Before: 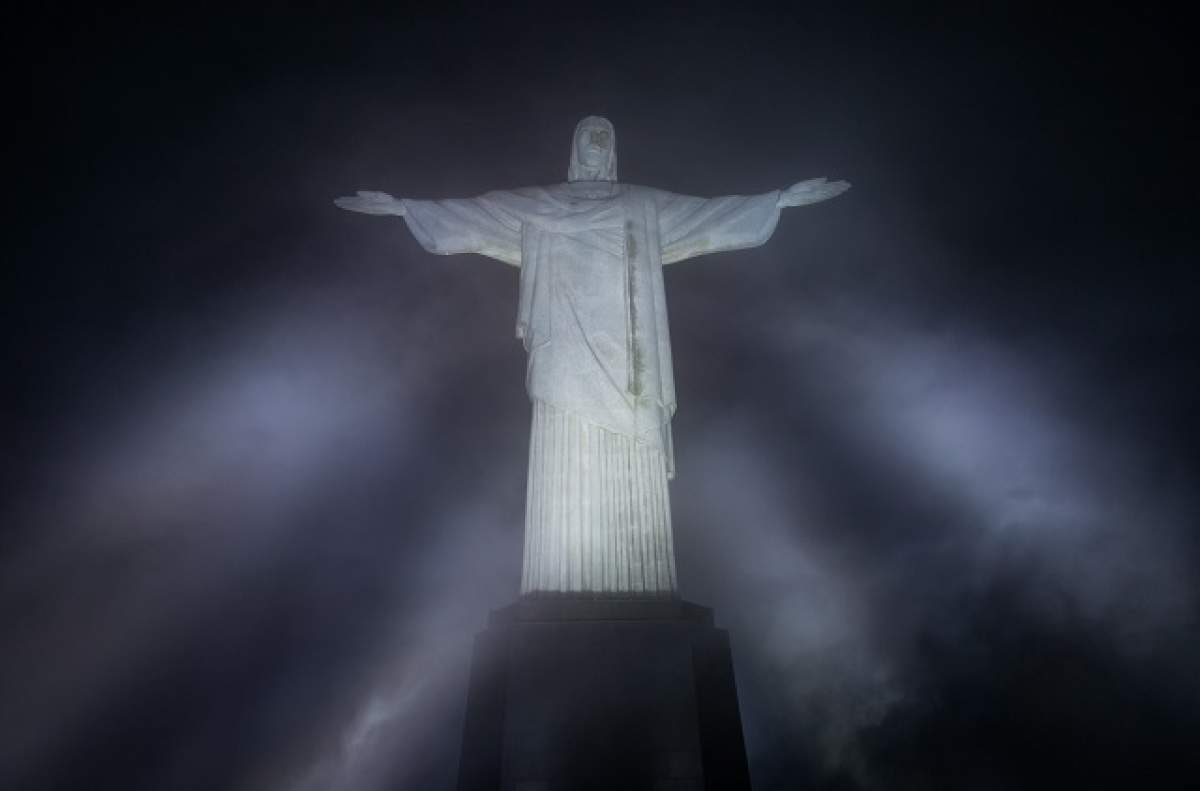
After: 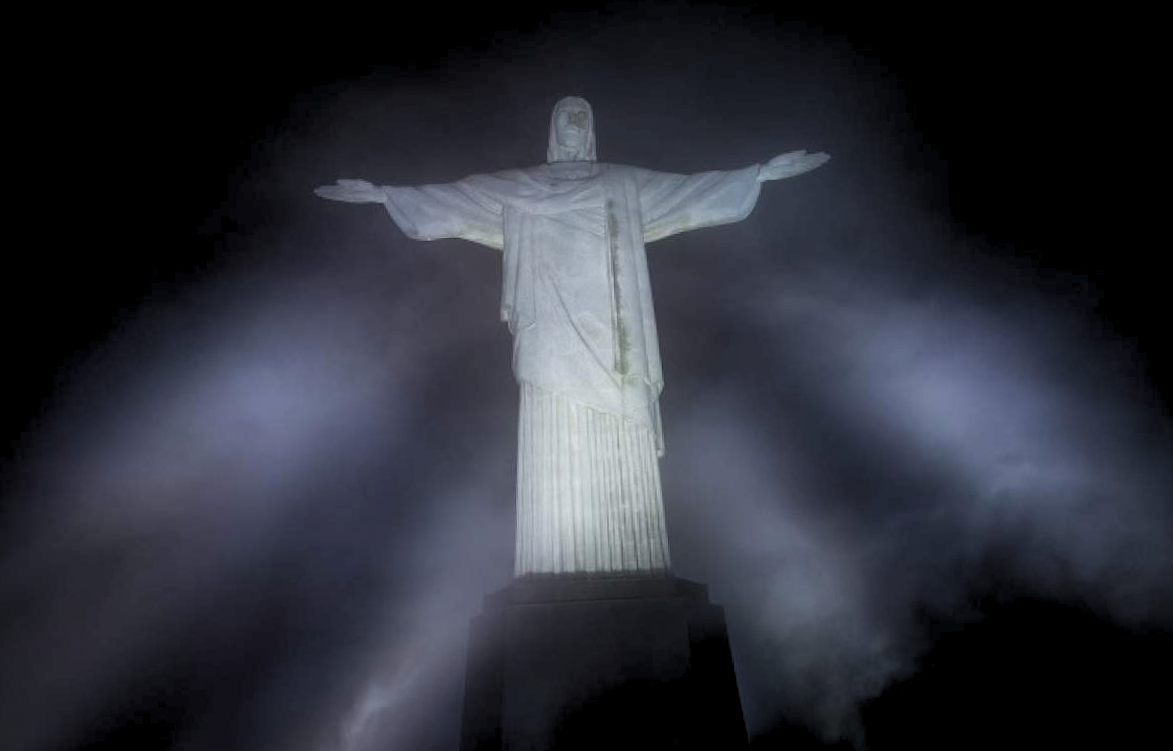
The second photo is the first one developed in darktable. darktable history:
rotate and perspective: rotation -2°, crop left 0.022, crop right 0.978, crop top 0.049, crop bottom 0.951
levels: levels [0.073, 0.497, 0.972]
